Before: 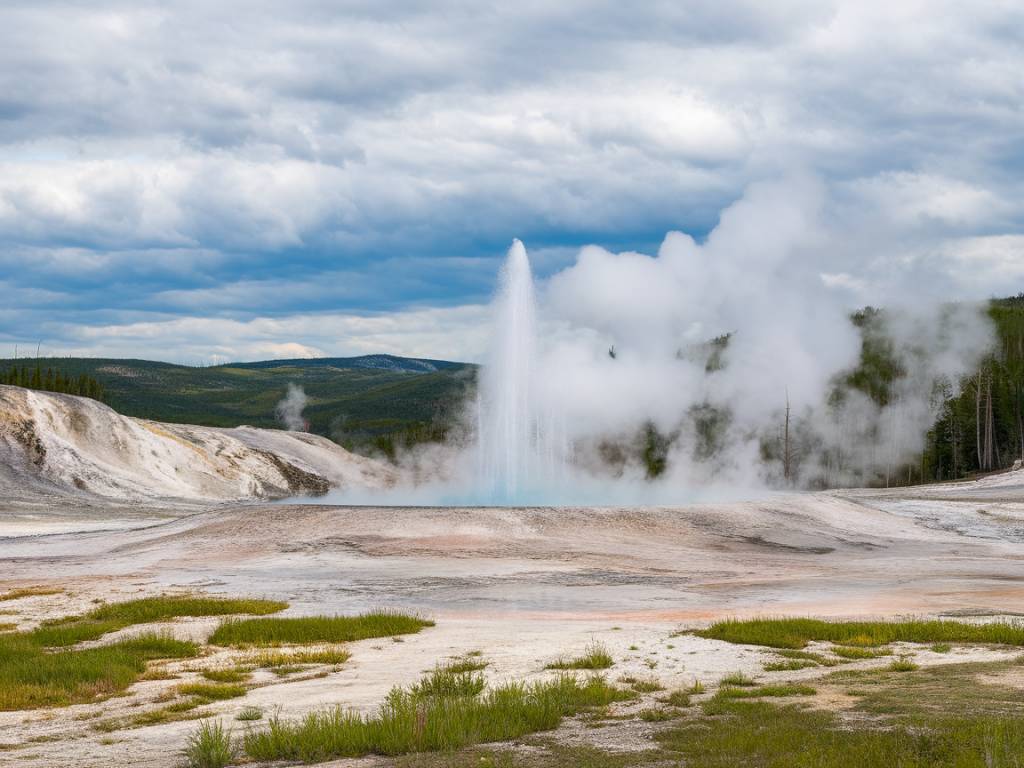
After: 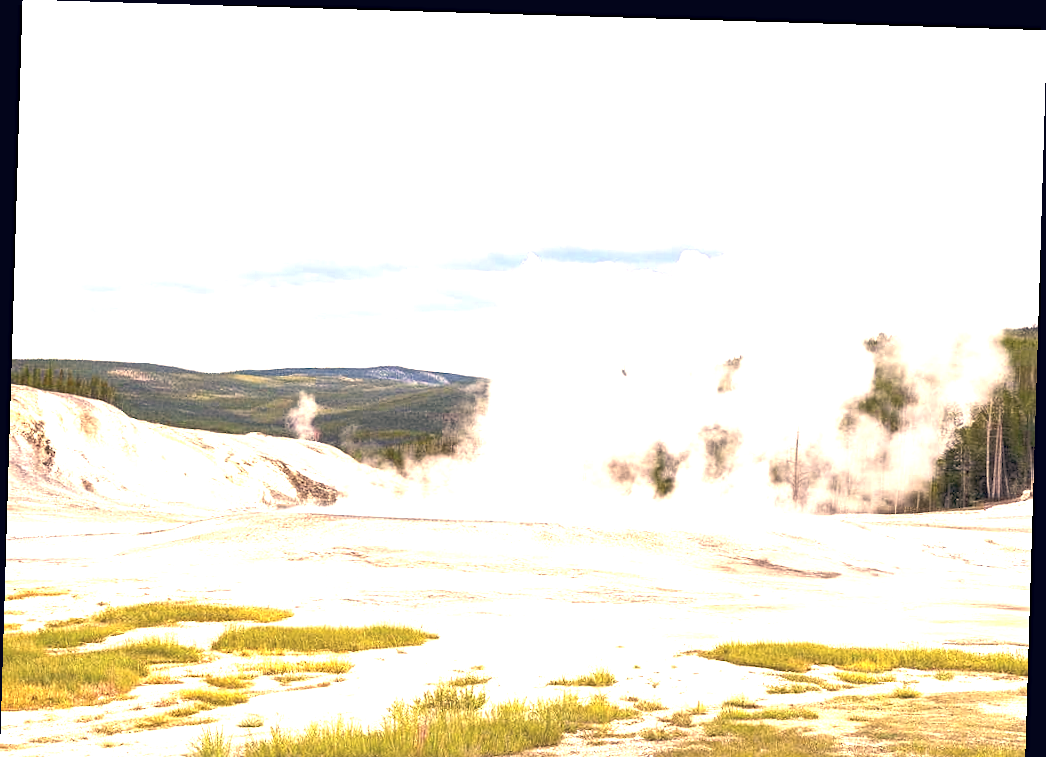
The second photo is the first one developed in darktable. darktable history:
exposure: black level correction 0, exposure 2.138 EV, compensate exposure bias true, compensate highlight preservation false
color correction: highlights a* 19.59, highlights b* 27.49, shadows a* 3.46, shadows b* -17.28, saturation 0.73
crop and rotate: top 0%, bottom 5.097%
shadows and highlights: shadows 43.06, highlights 6.94
rotate and perspective: rotation 1.72°, automatic cropping off
sharpen: amount 0.2
